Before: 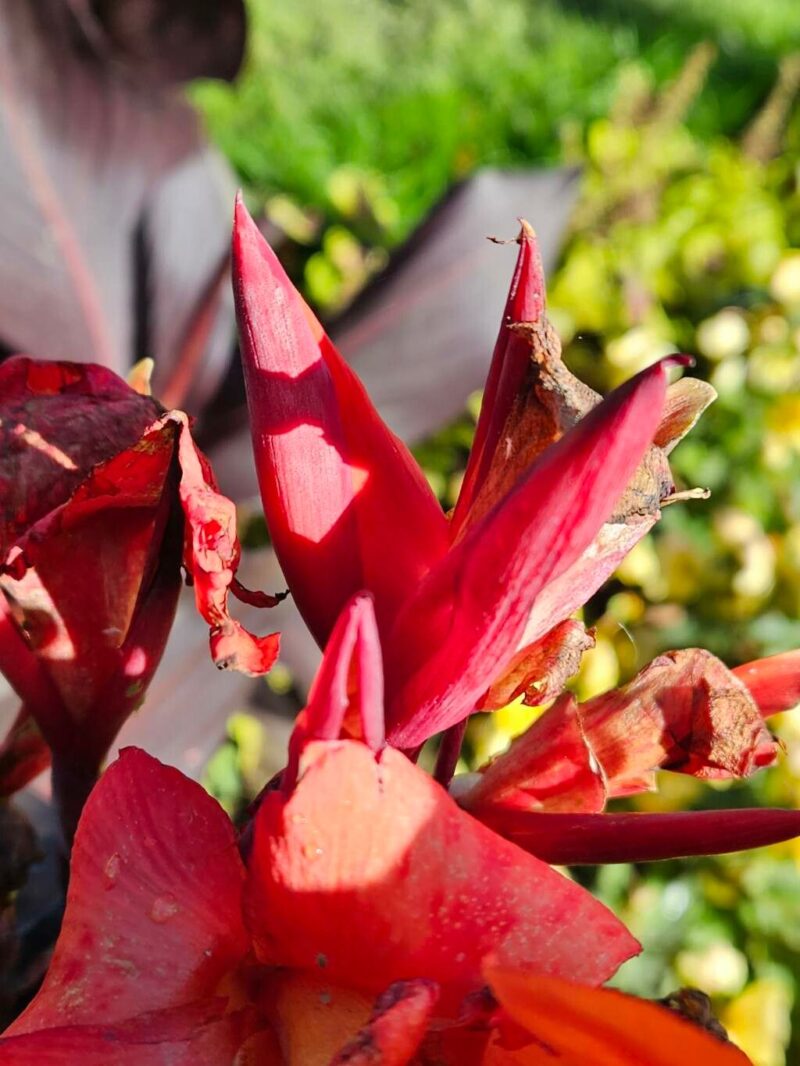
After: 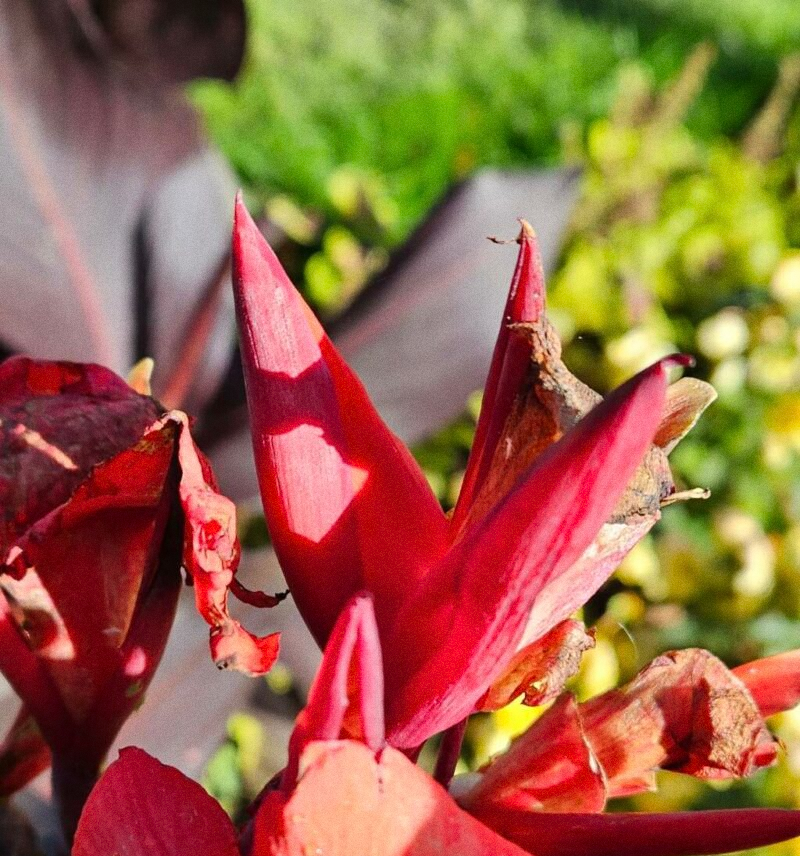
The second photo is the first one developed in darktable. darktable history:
crop: bottom 19.644%
grain: coarseness 7.08 ISO, strength 21.67%, mid-tones bias 59.58%
